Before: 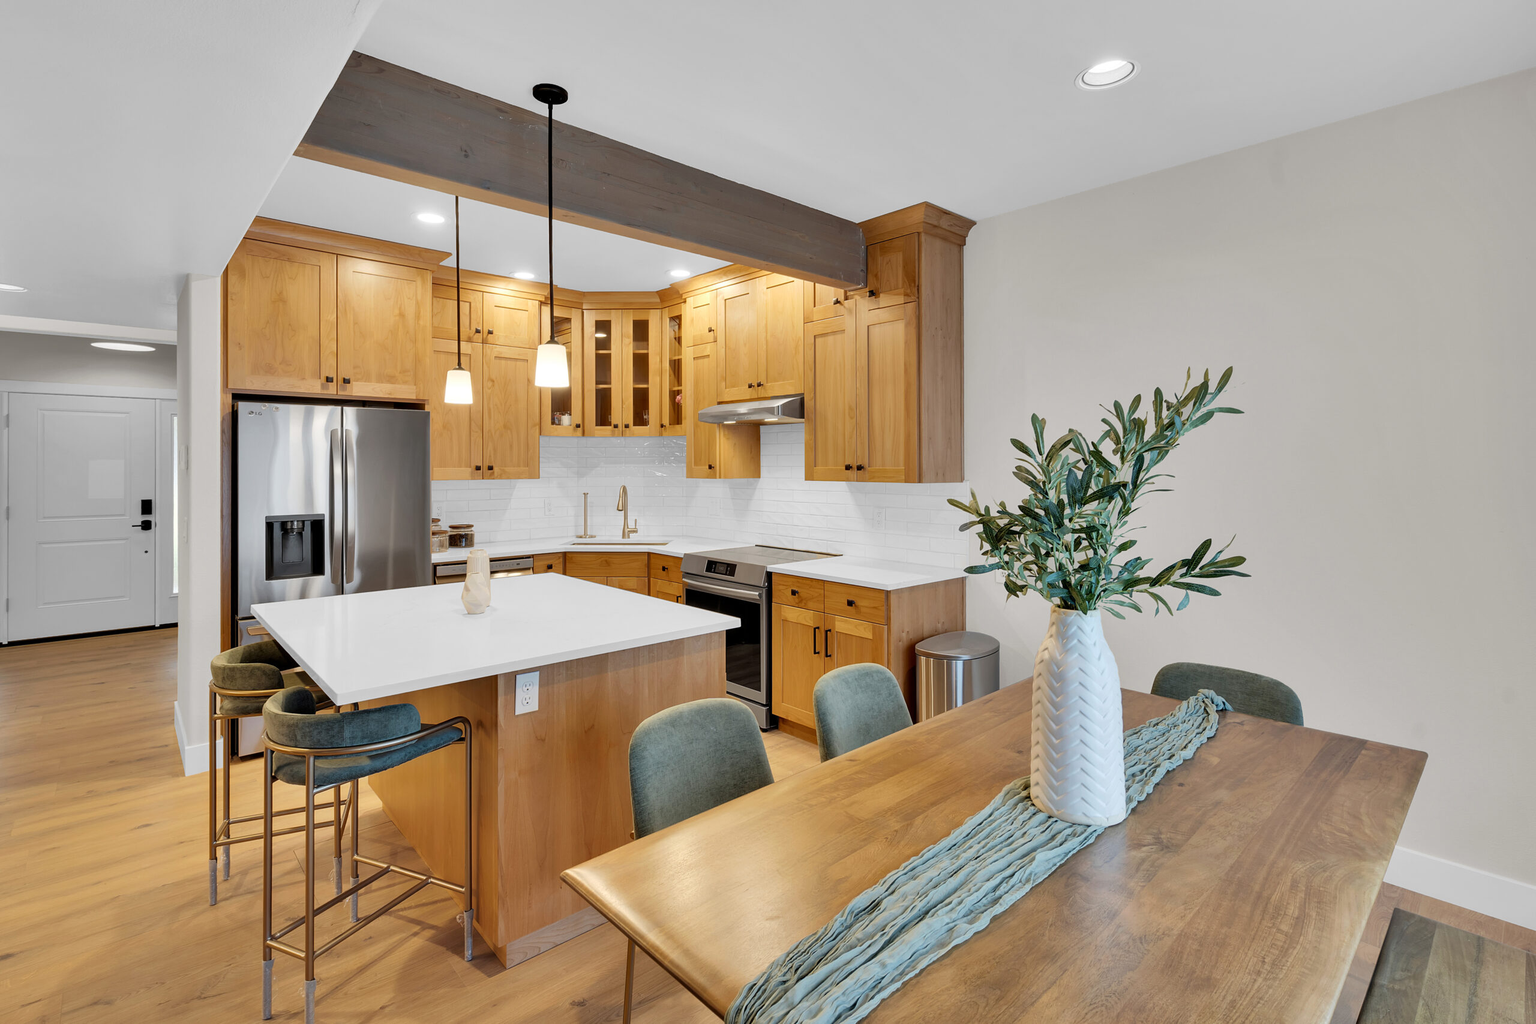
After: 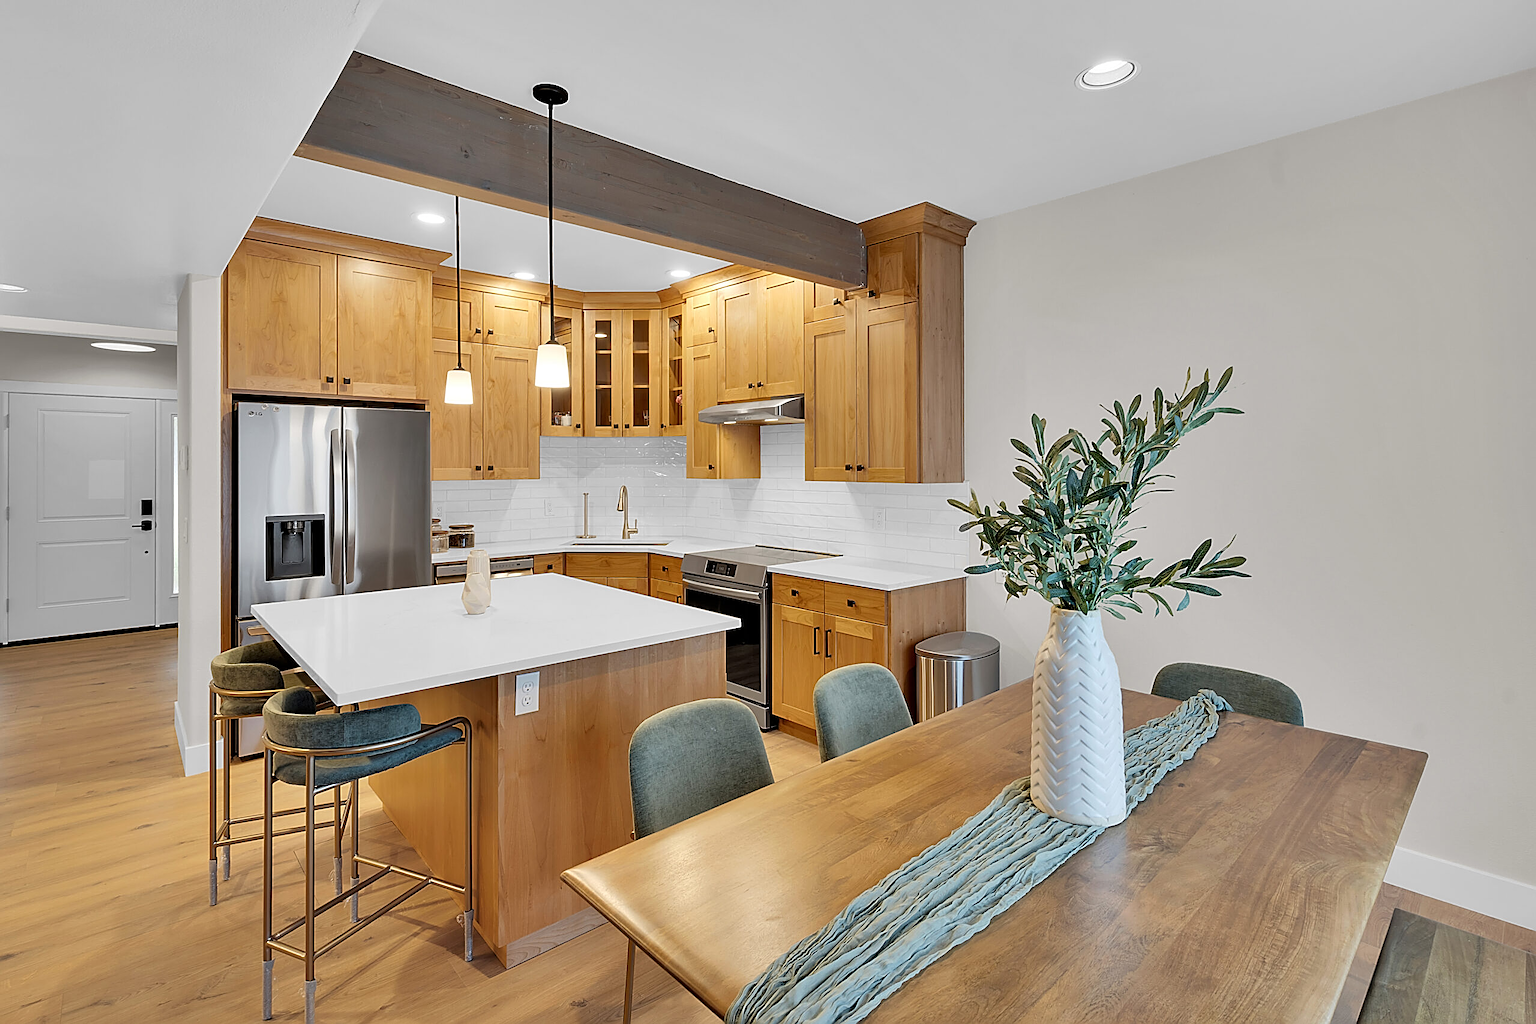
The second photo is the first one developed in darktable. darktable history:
sharpen: amount 1.006
